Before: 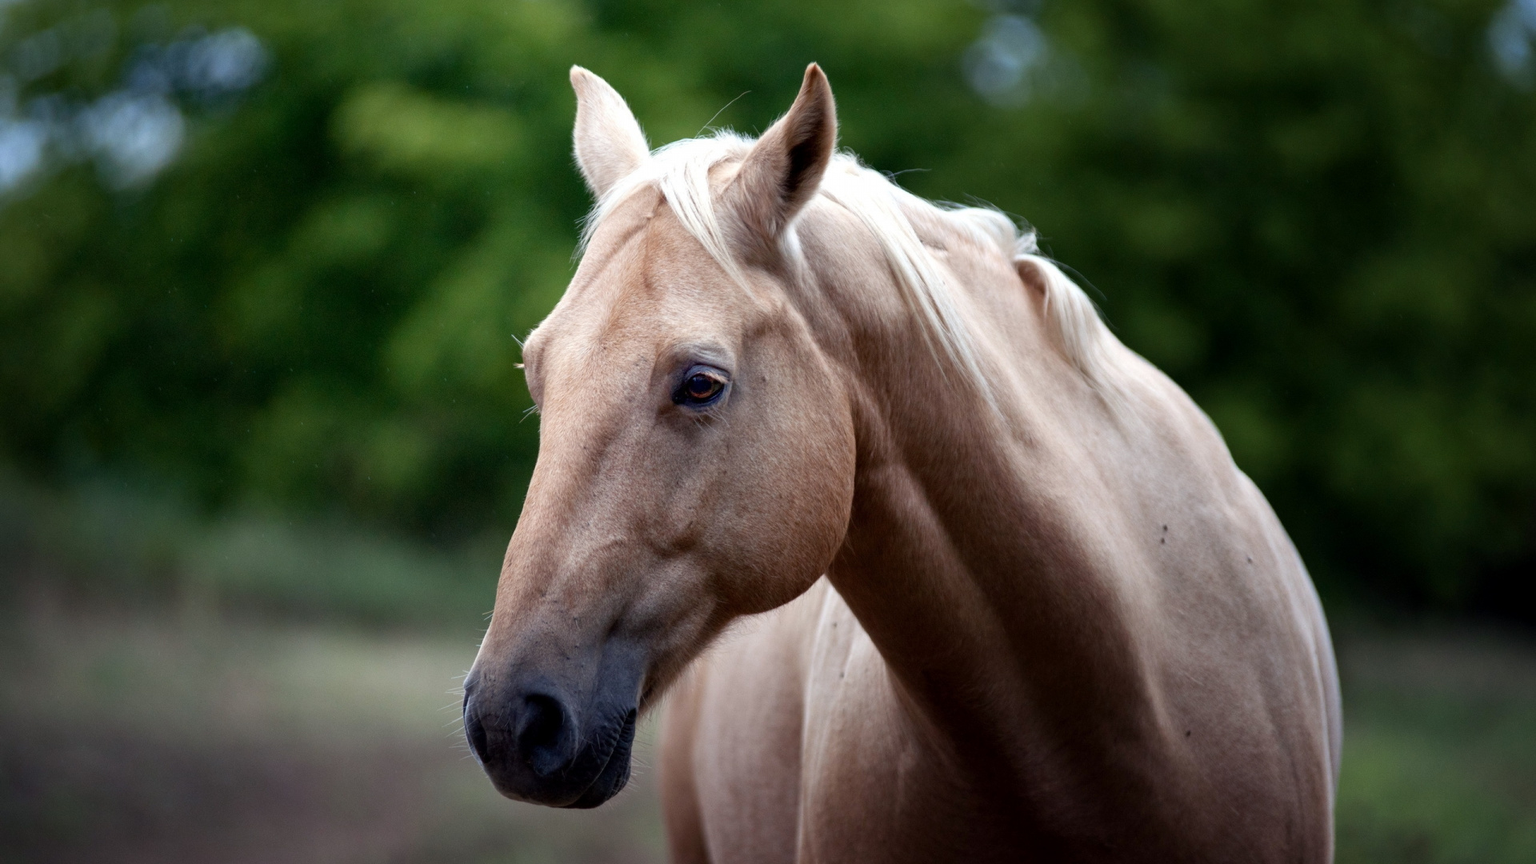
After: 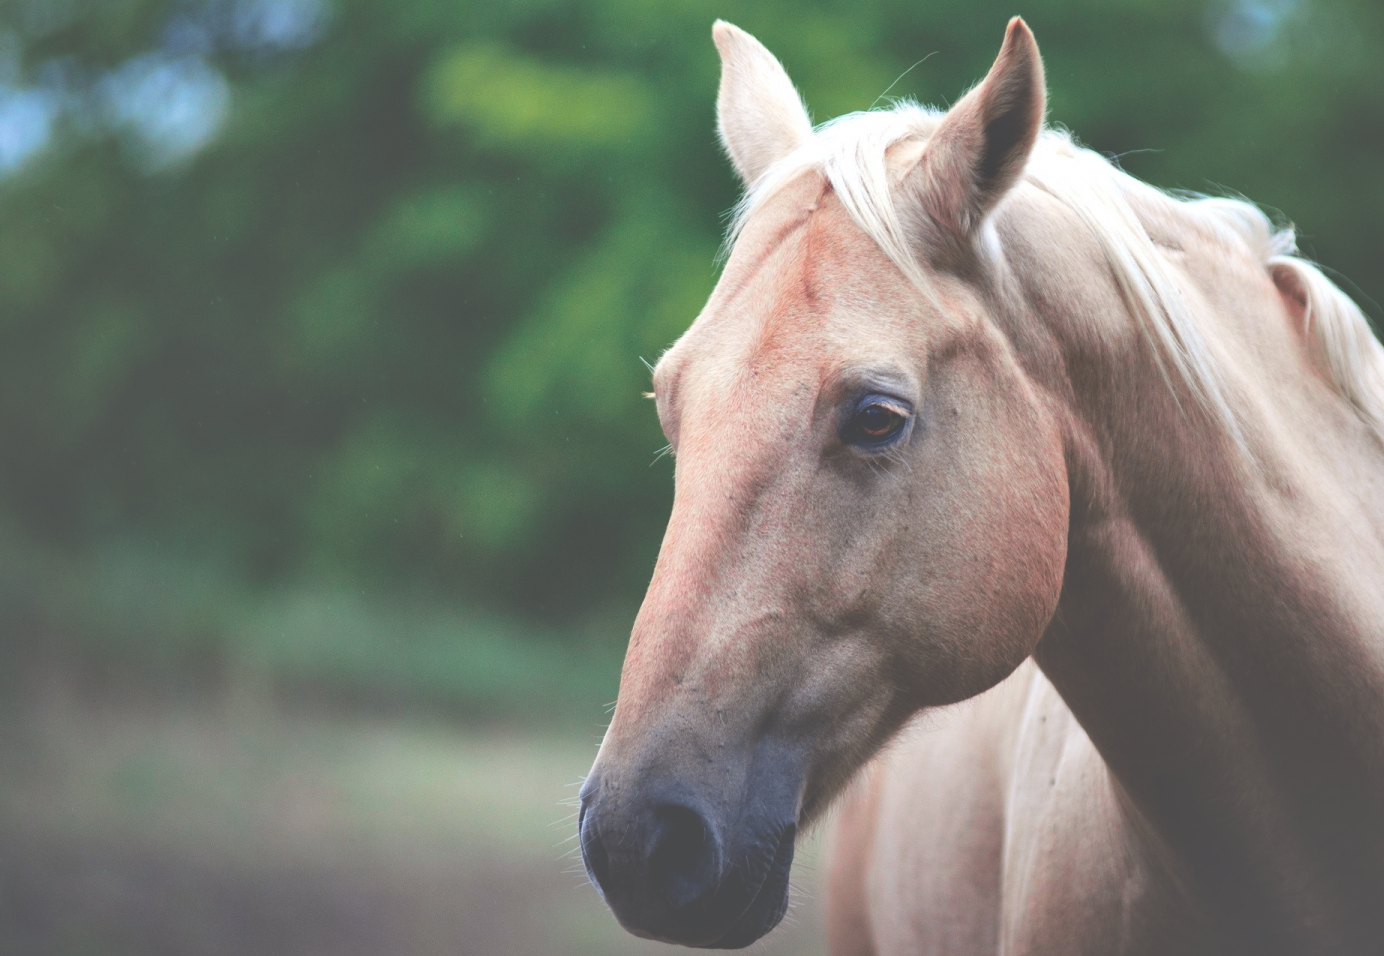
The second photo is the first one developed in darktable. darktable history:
tone curve: curves: ch0 [(0, 0) (0.126, 0.086) (0.338, 0.307) (0.494, 0.531) (0.703, 0.762) (1, 1)]; ch1 [(0, 0) (0.346, 0.324) (0.45, 0.426) (0.5, 0.5) (0.522, 0.517) (0.55, 0.578) (1, 1)]; ch2 [(0, 0) (0.44, 0.424) (0.501, 0.499) (0.554, 0.554) (0.622, 0.667) (0.707, 0.746) (1, 1)], color space Lab, independent channels, preserve colors none
crop: top 5.779%, right 27.875%, bottom 5.621%
velvia: on, module defaults
shadows and highlights: shadows 52.79, soften with gaussian
exposure: black level correction -0.087, compensate exposure bias true, compensate highlight preservation false
